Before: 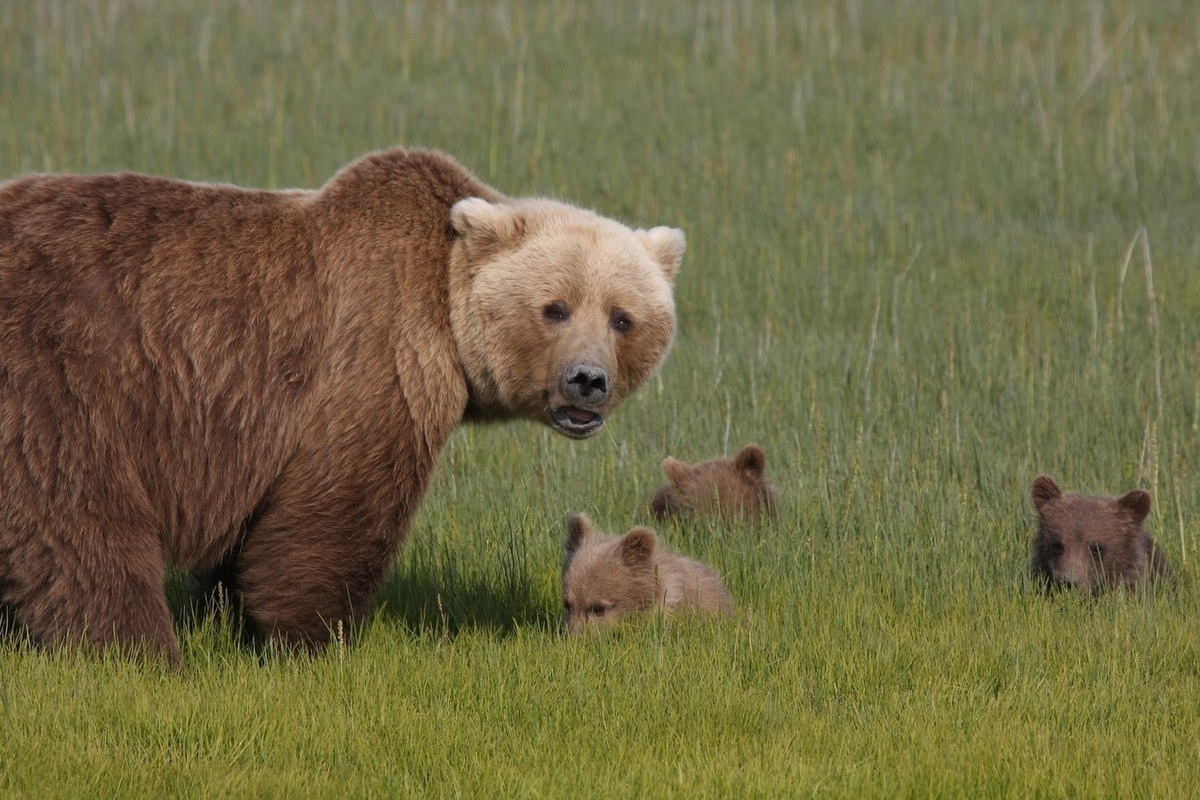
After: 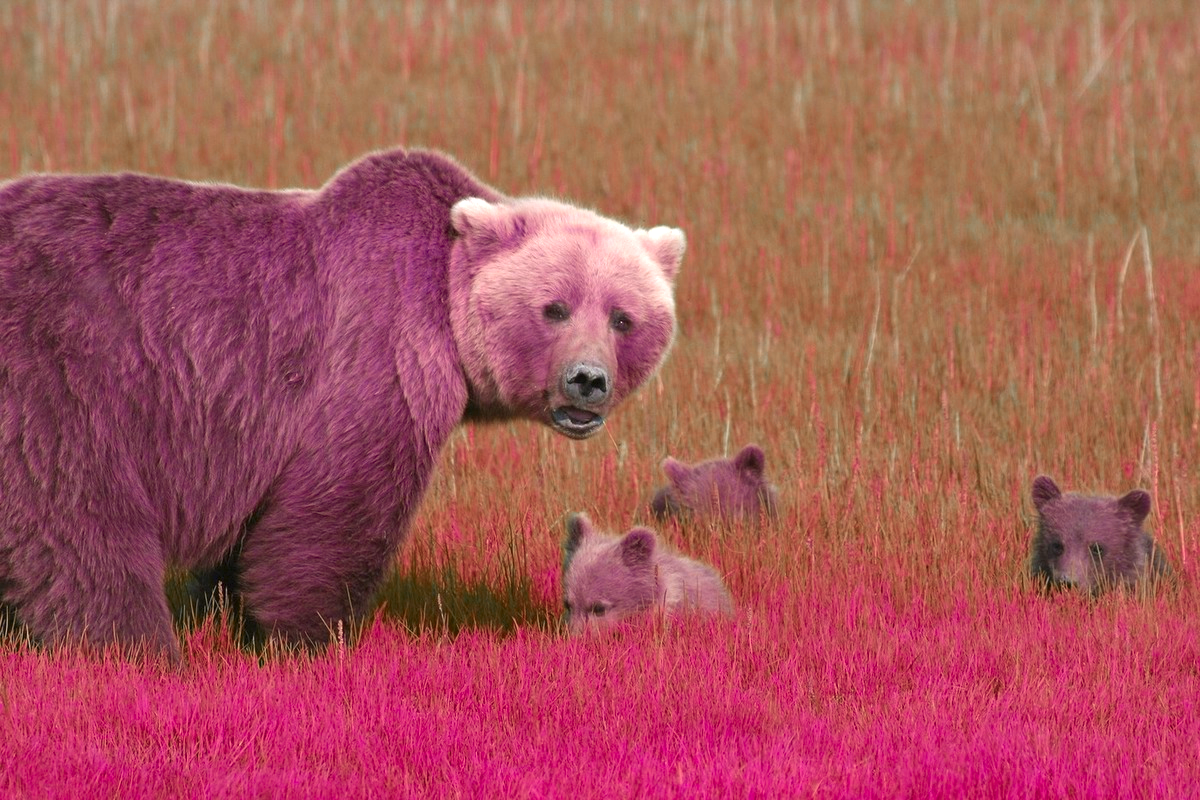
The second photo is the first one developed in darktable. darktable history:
exposure: black level correction 0, exposure 1 EV, compensate highlight preservation false
color zones: curves: ch0 [(0.826, 0.353)]; ch1 [(0.242, 0.647) (0.889, 0.342)]; ch2 [(0.246, 0.089) (0.969, 0.068)]
